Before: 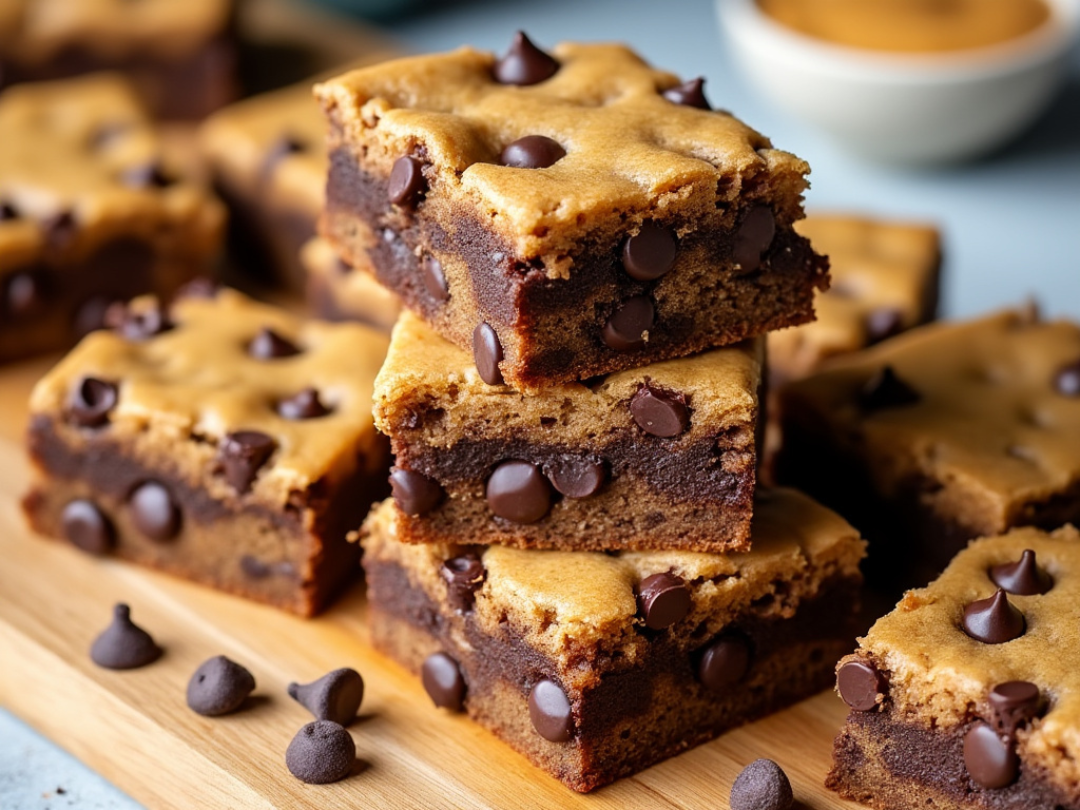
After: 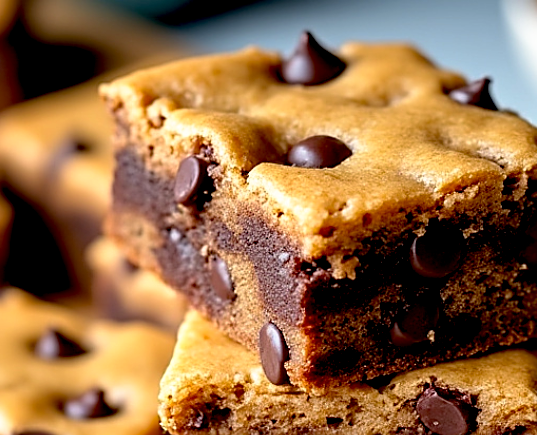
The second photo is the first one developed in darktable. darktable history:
base curve: curves: ch0 [(0.017, 0) (0.425, 0.441) (0.844, 0.933) (1, 1)], preserve colors none
shadows and highlights: radius 125.23, shadows 30.46, highlights -30.62, low approximation 0.01, soften with gaussian
crop: left 19.855%, right 30.342%, bottom 46.259%
sharpen: on, module defaults
